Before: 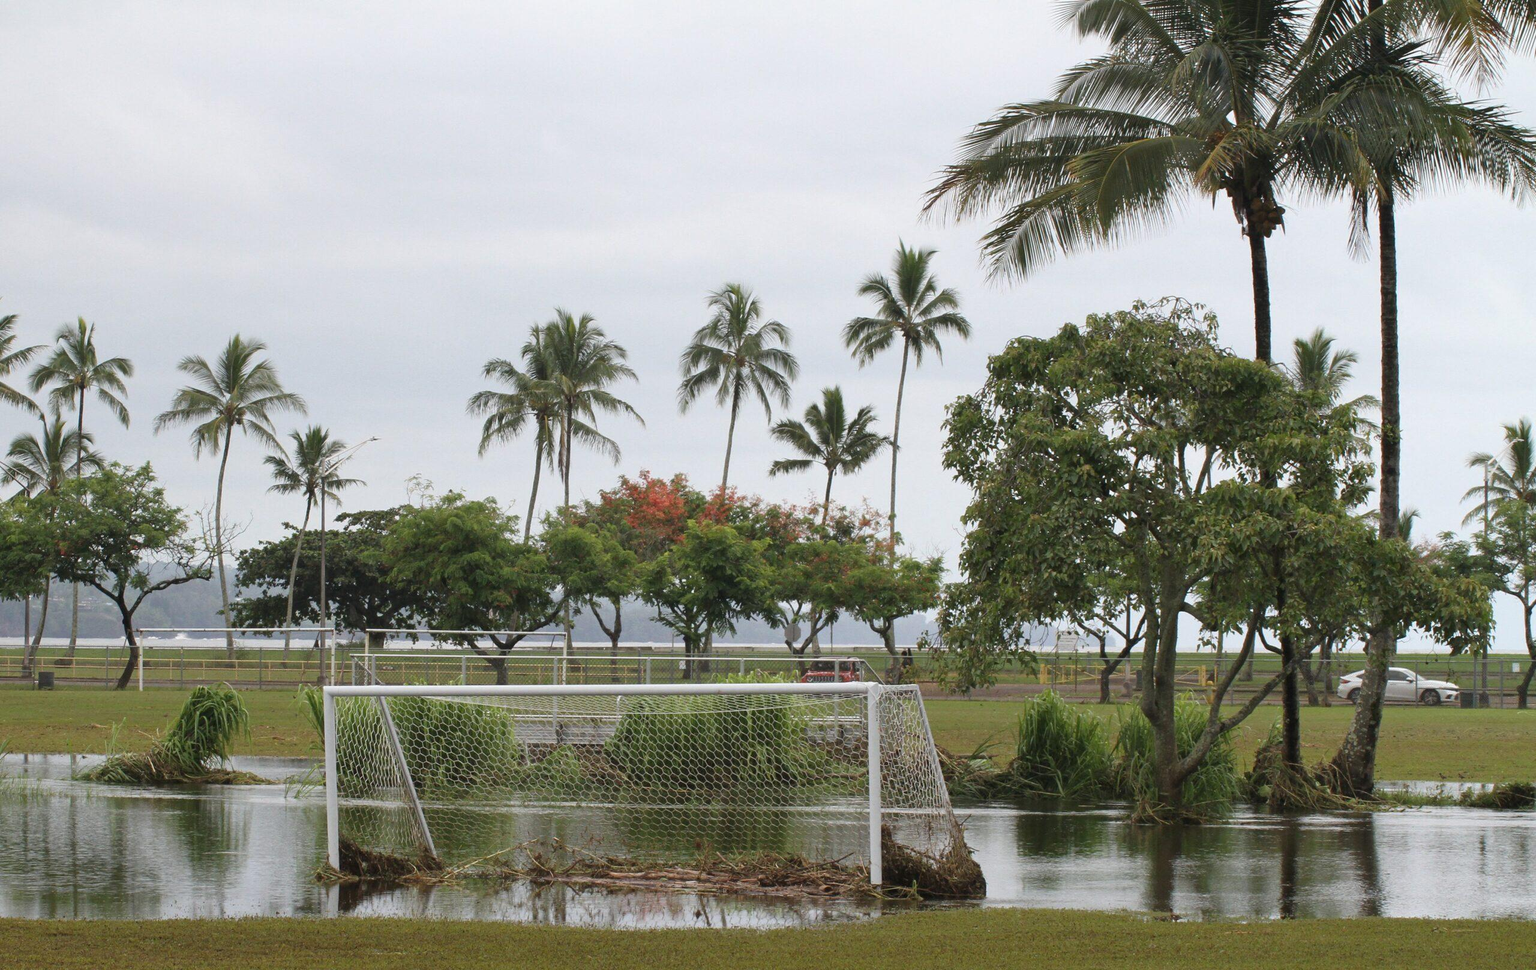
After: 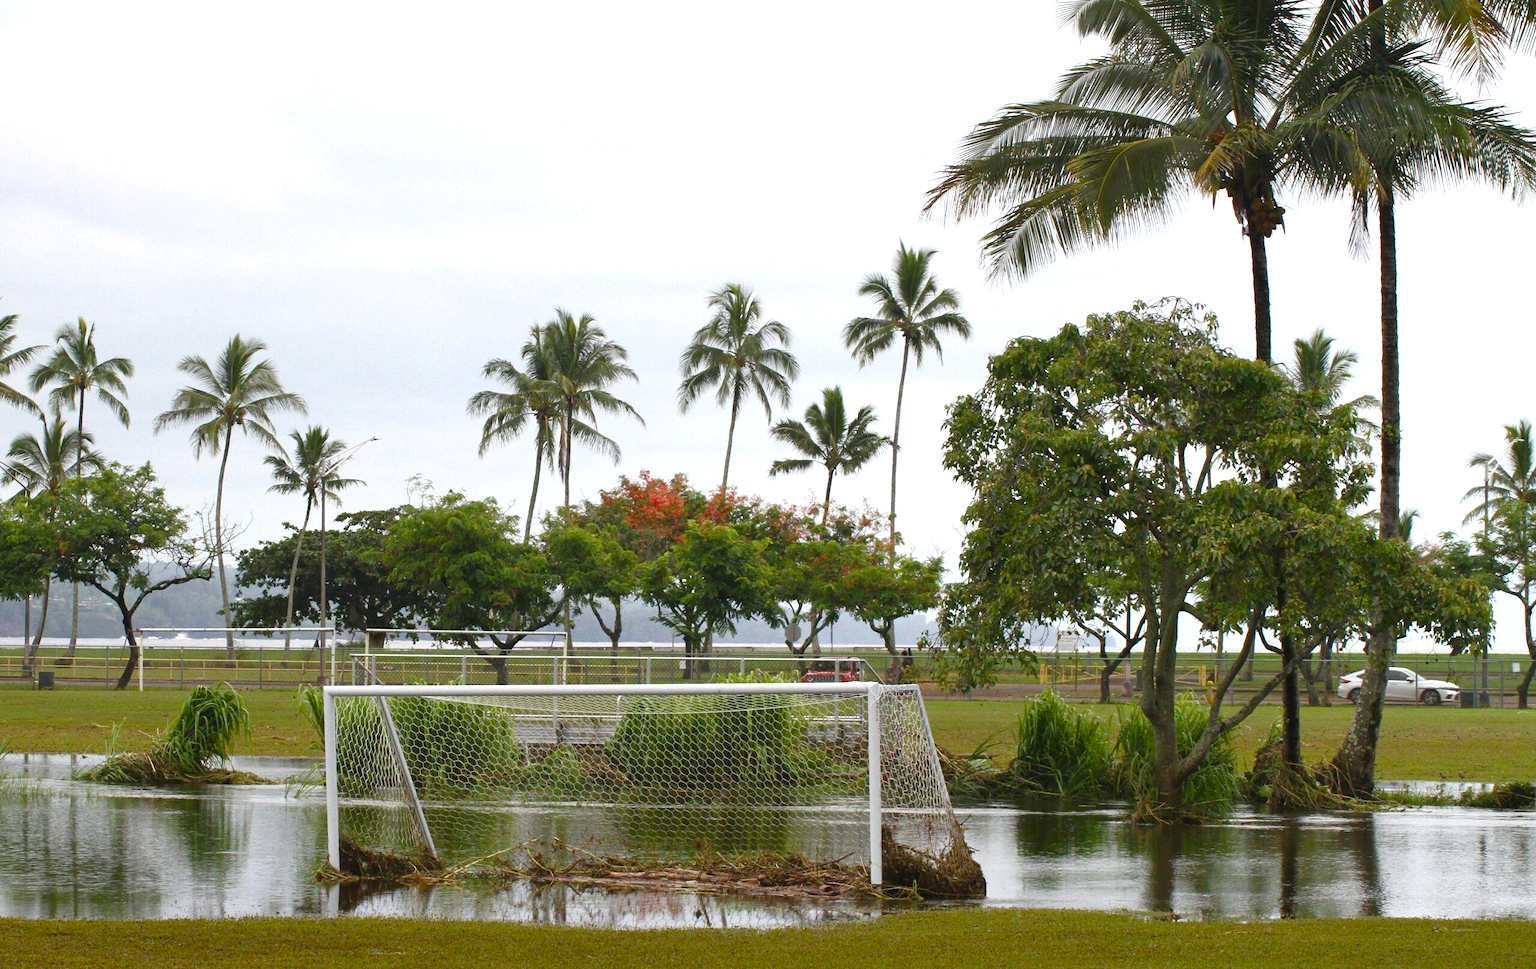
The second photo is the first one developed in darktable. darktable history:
color balance rgb: perceptual saturation grading › global saturation 20%, perceptual saturation grading › highlights -25.091%, perceptual saturation grading › shadows 49.841%, perceptual brilliance grading › highlights 11.611%
